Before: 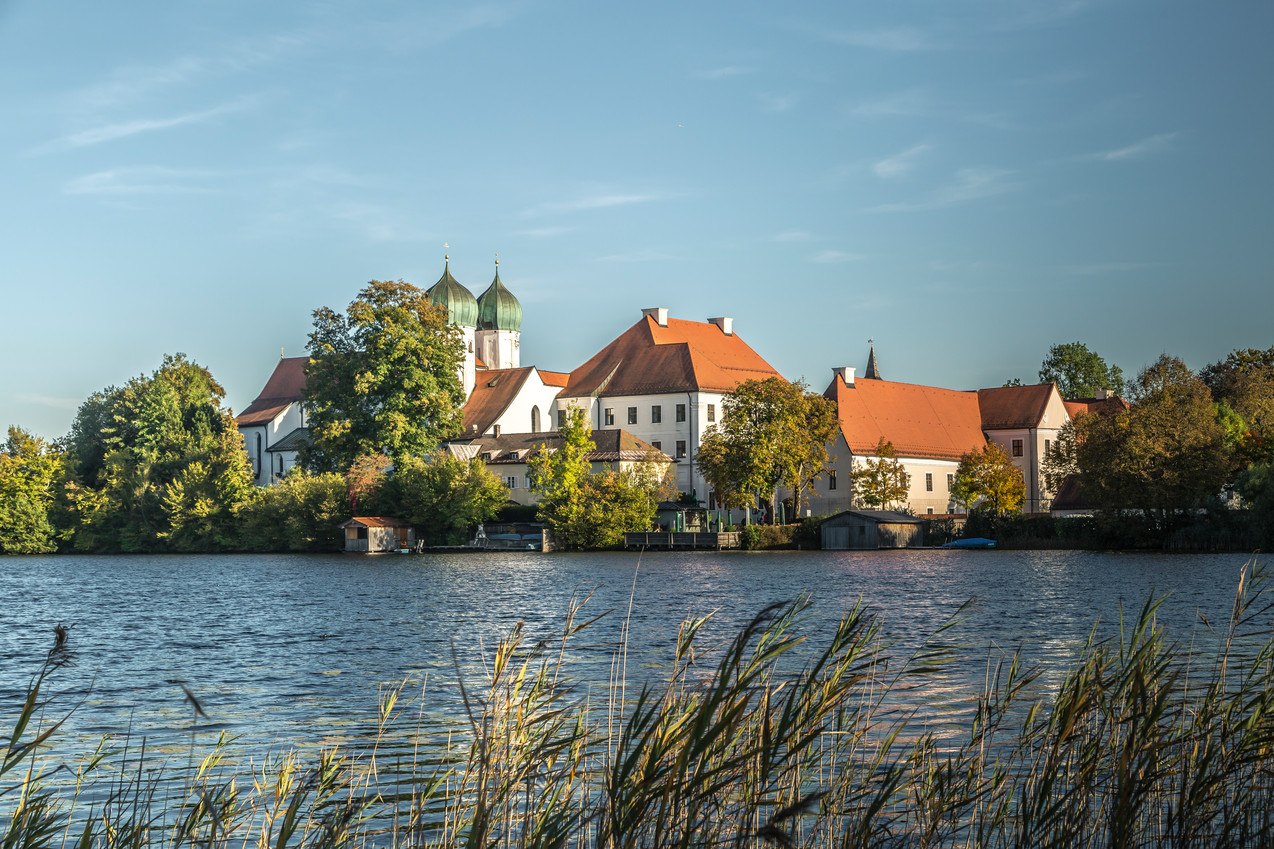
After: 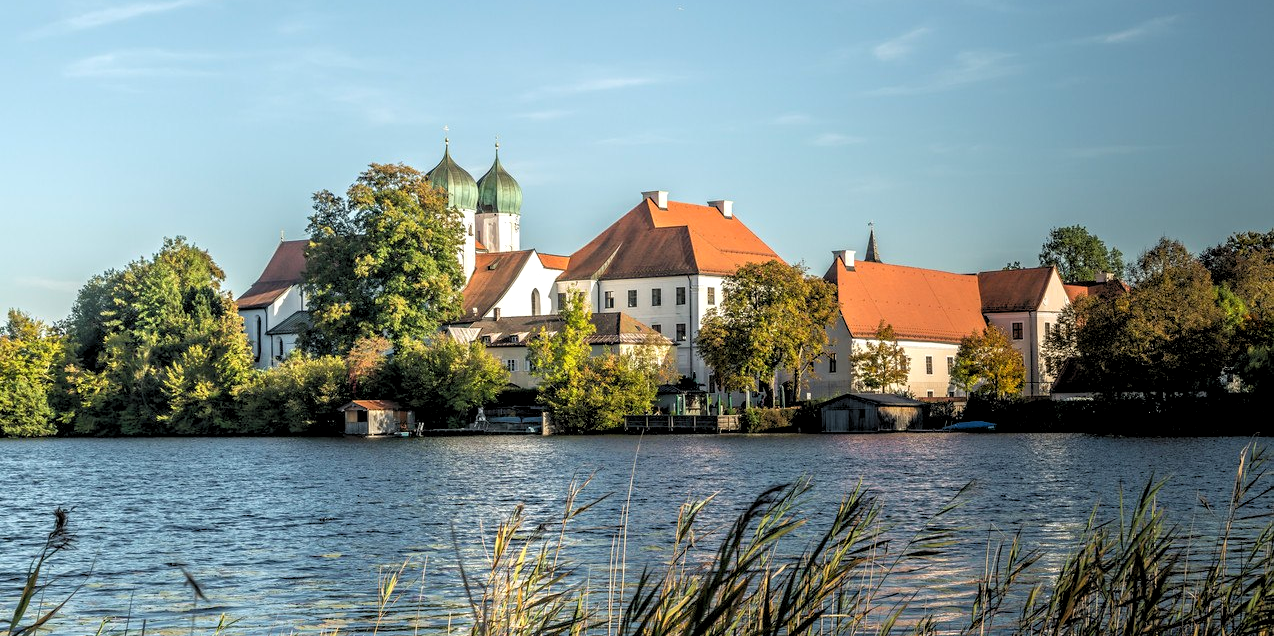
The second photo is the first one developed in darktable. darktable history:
rgb levels: levels [[0.013, 0.434, 0.89], [0, 0.5, 1], [0, 0.5, 1]]
crop: top 13.819%, bottom 11.169%
